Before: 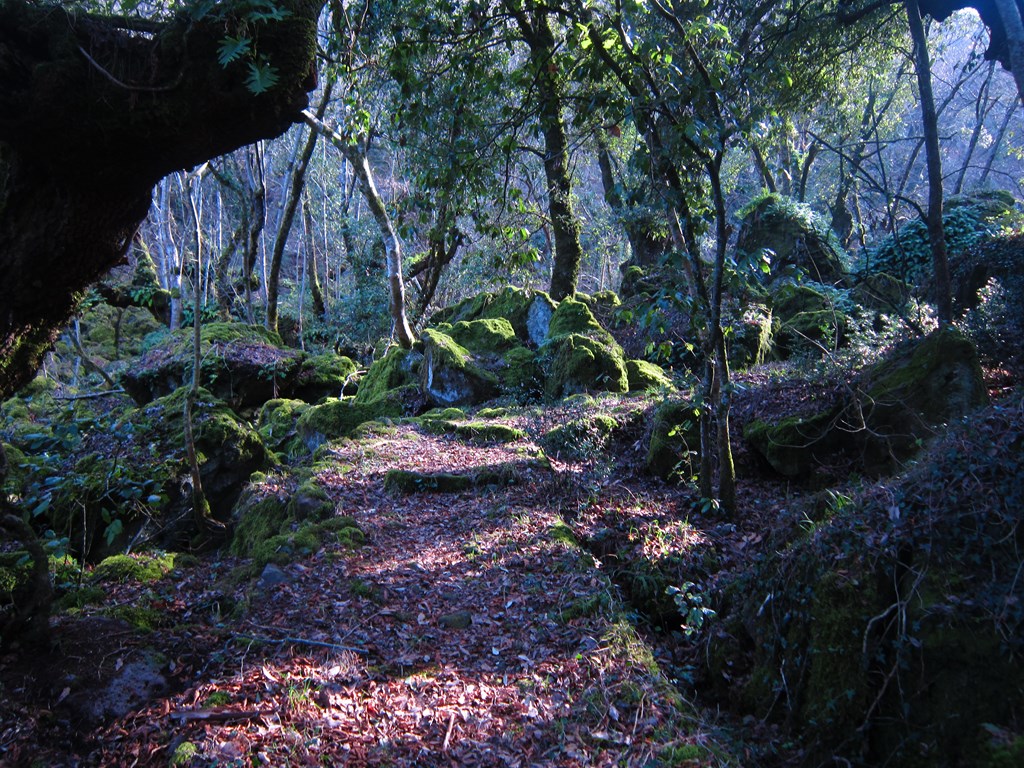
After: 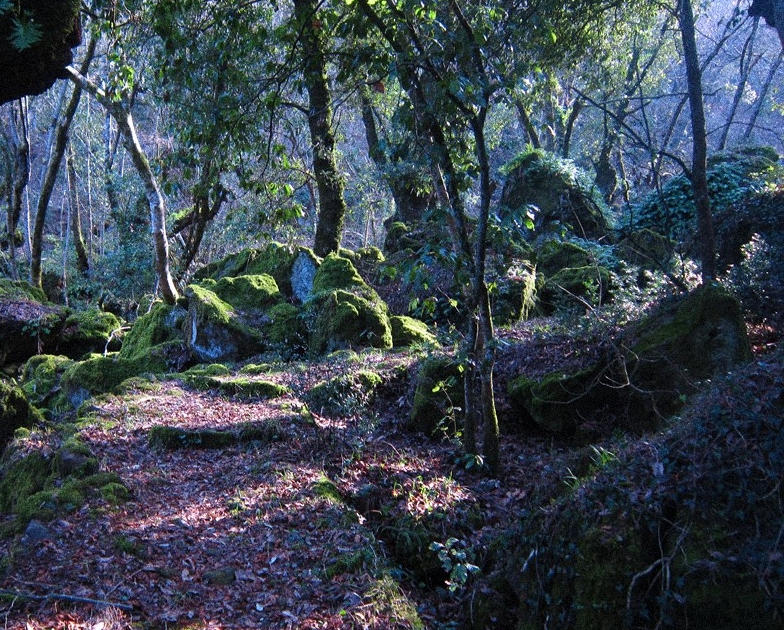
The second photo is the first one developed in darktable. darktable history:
grain: coarseness 14.49 ISO, strength 48.04%, mid-tones bias 35%
crop: left 23.095%, top 5.827%, bottom 11.854%
